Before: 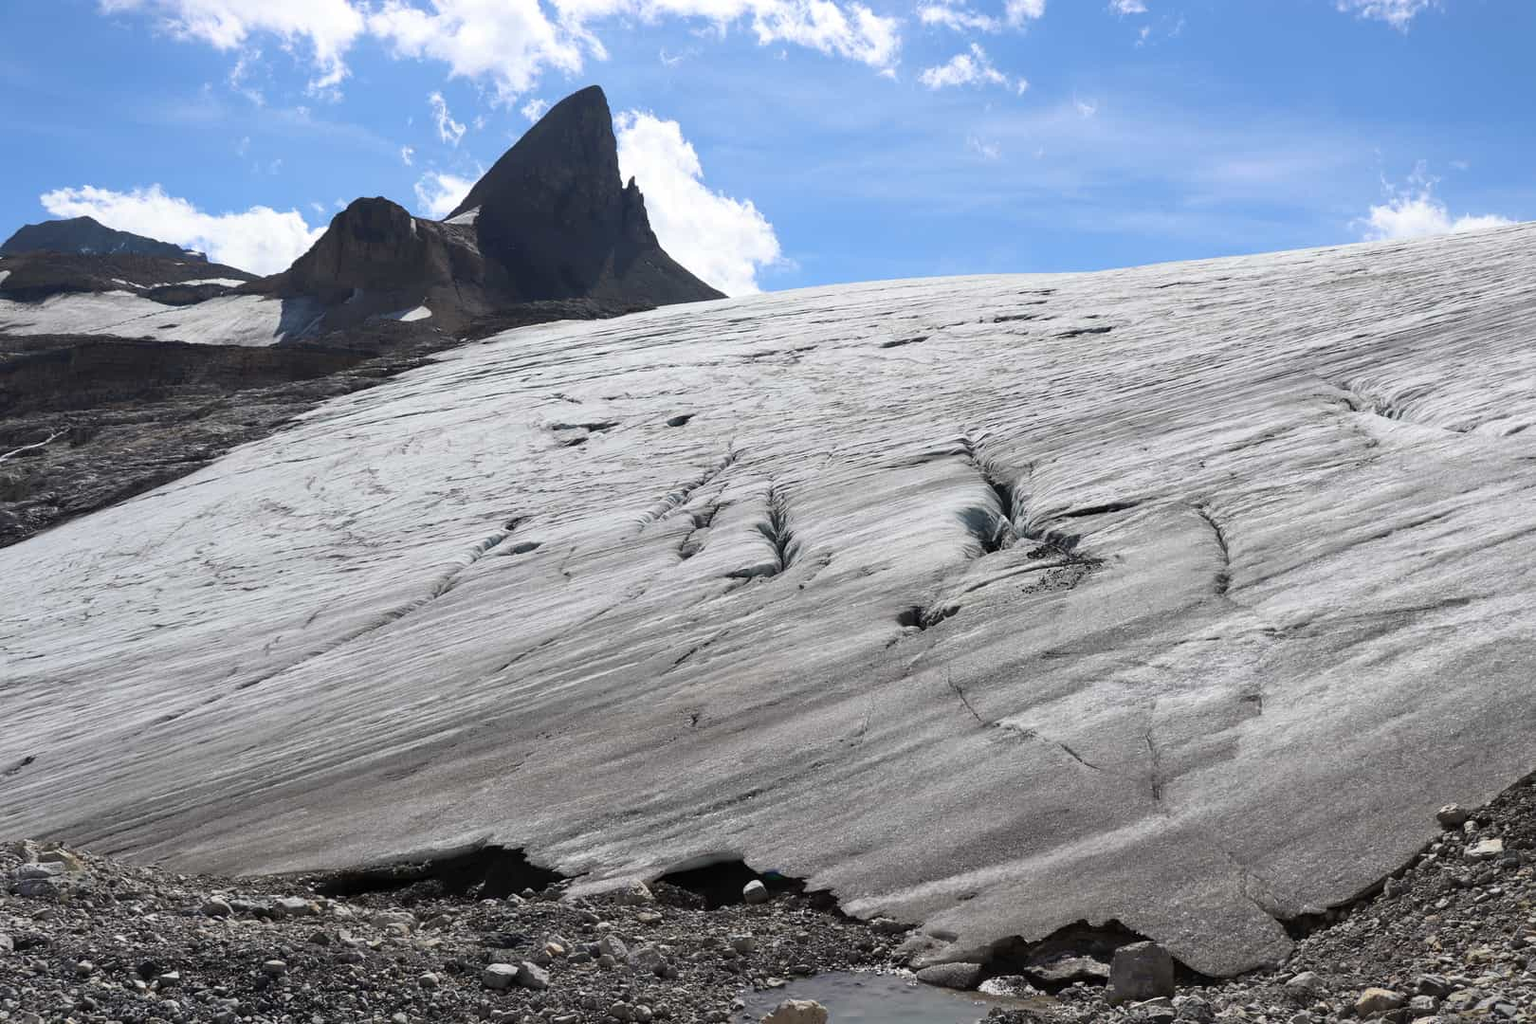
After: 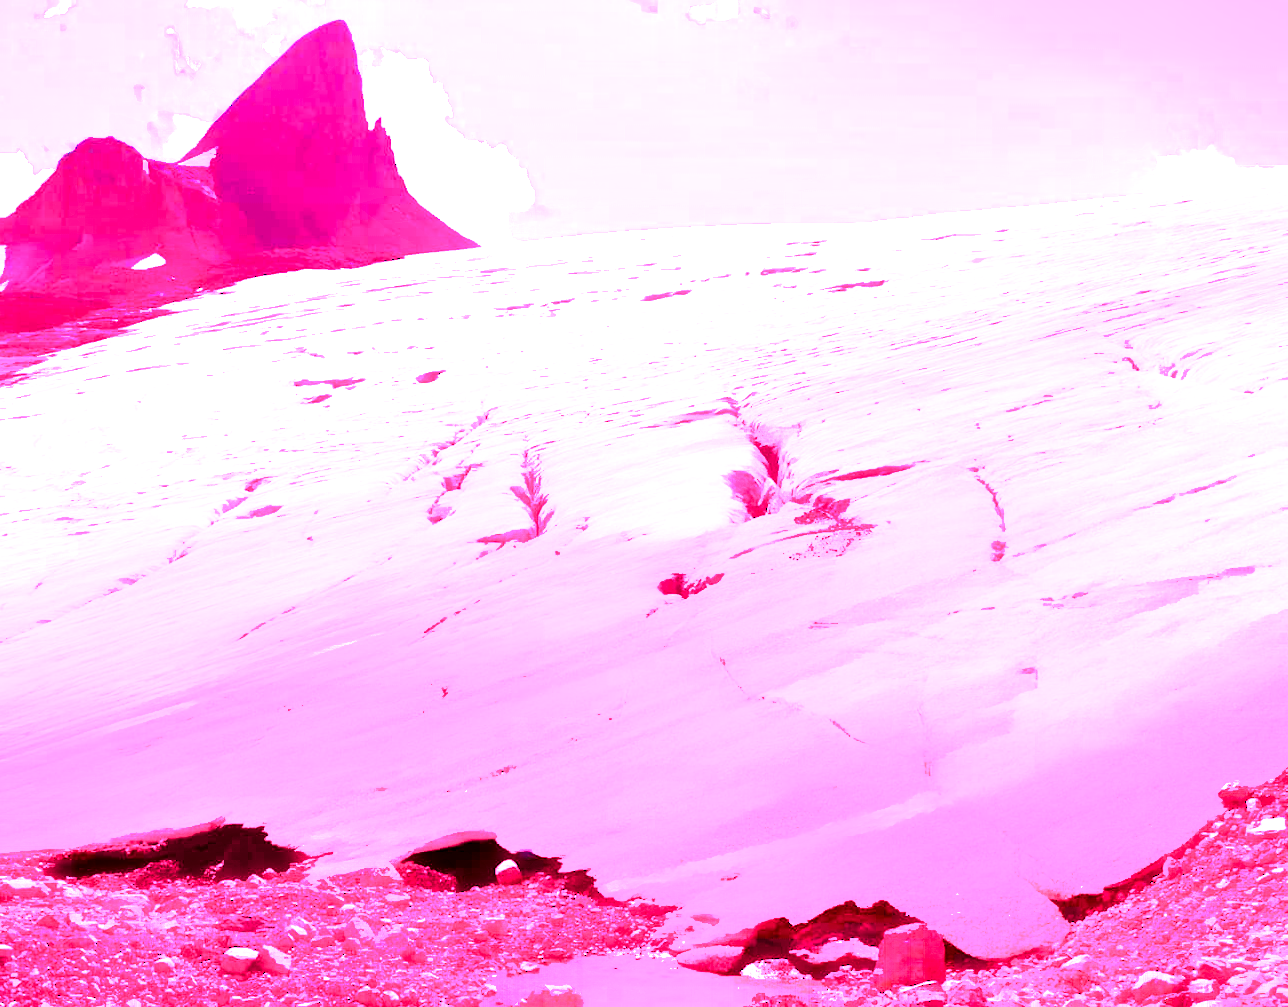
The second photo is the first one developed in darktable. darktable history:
haze removal: strength -0.05
contrast equalizer: octaves 7, y [[0.6 ×6], [0.55 ×6], [0 ×6], [0 ×6], [0 ×6]], mix -1
crop and rotate: left 17.959%, top 5.771%, right 1.742%
color balance rgb: linear chroma grading › global chroma 8.12%, perceptual saturation grading › global saturation 9.07%, perceptual saturation grading › highlights -13.84%, perceptual saturation grading › mid-tones 14.88%, perceptual saturation grading › shadows 22.8%, perceptual brilliance grading › highlights 2.61%, global vibrance 12.07%
exposure: black level correction 0.008, exposure 0.979 EV, compensate highlight preservation false
white balance: red 4.26, blue 1.802
rotate and perspective: rotation 0.174°, lens shift (vertical) 0.013, lens shift (horizontal) 0.019, shear 0.001, automatic cropping original format, crop left 0.007, crop right 0.991, crop top 0.016, crop bottom 0.997
